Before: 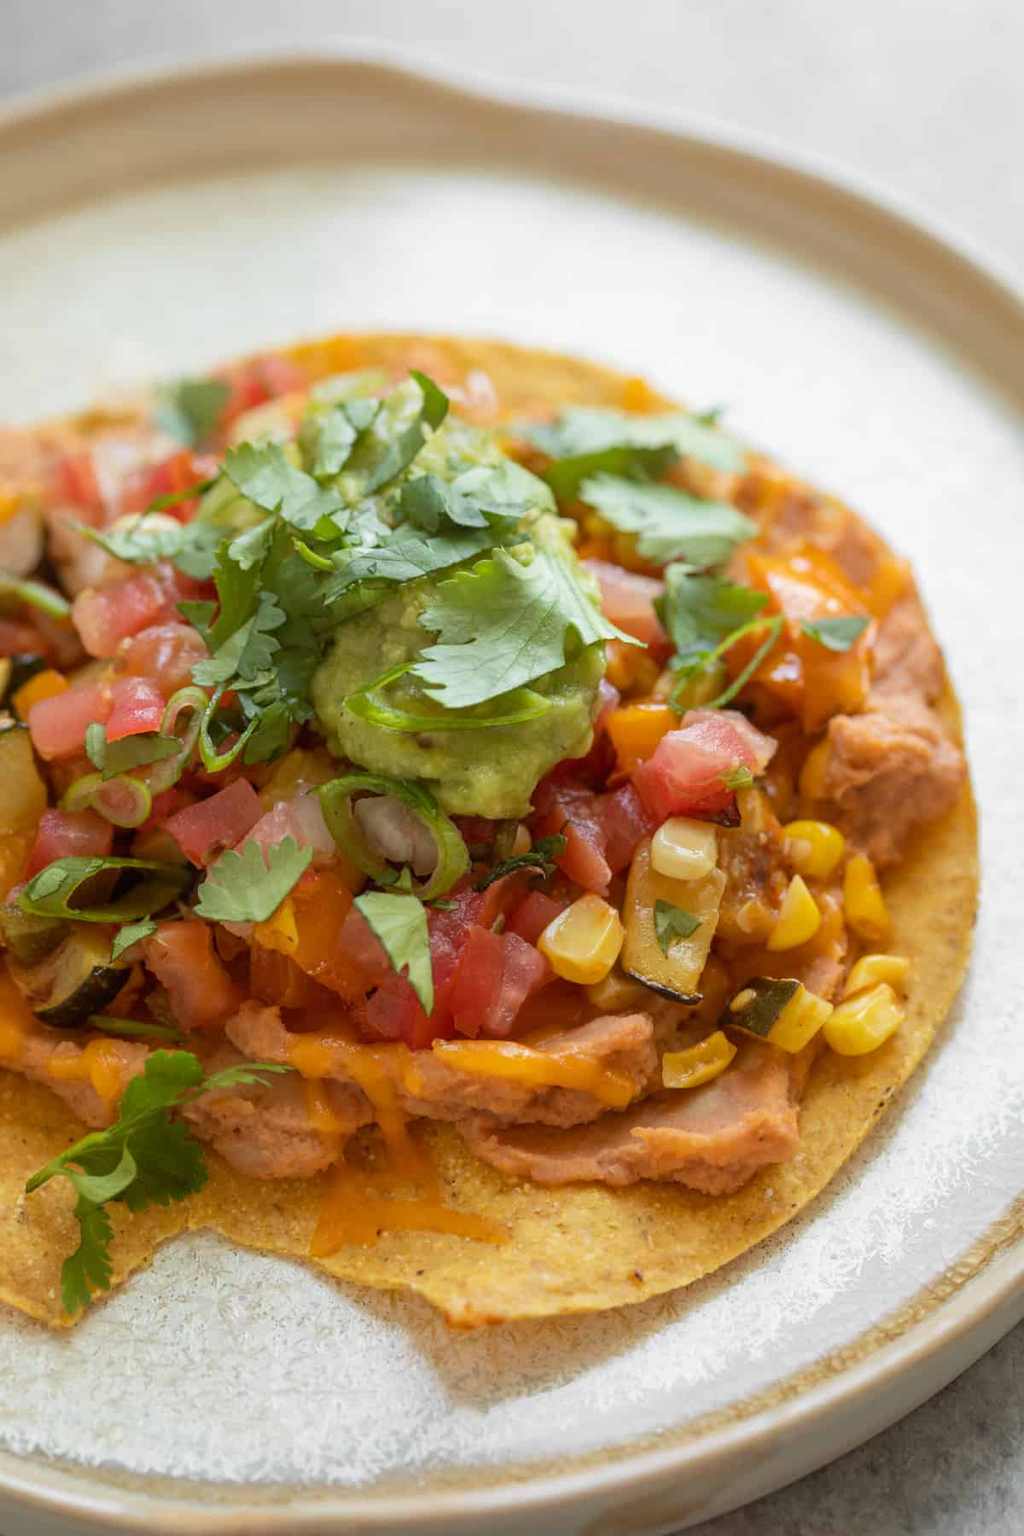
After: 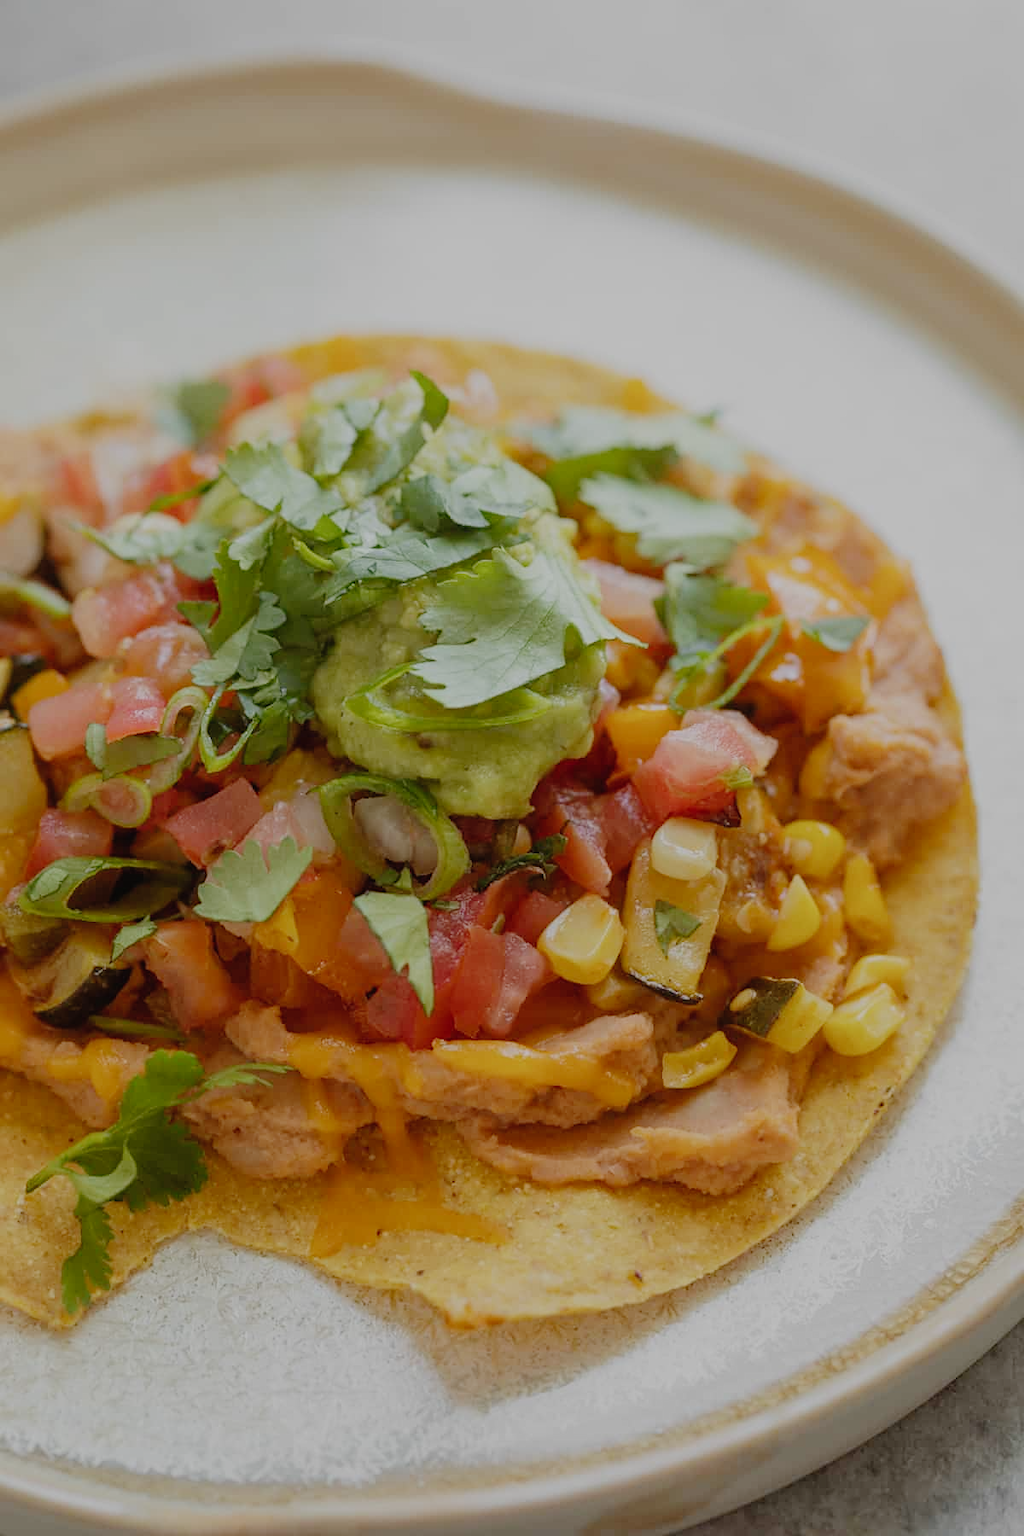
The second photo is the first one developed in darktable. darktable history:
filmic rgb: middle gray luminance 18%, black relative exposure -7.5 EV, white relative exposure 8.5 EV, threshold 6 EV, target black luminance 0%, hardness 2.23, latitude 18.37%, contrast 0.878, highlights saturation mix 5%, shadows ↔ highlights balance 10.15%, add noise in highlights 0, preserve chrominance no, color science v3 (2019), use custom middle-gray values true, iterations of high-quality reconstruction 0, contrast in highlights soft, enable highlight reconstruction true
sharpen: amount 0.2
exposure: black level correction -0.014, exposure -0.193 EV, compensate highlight preservation false
